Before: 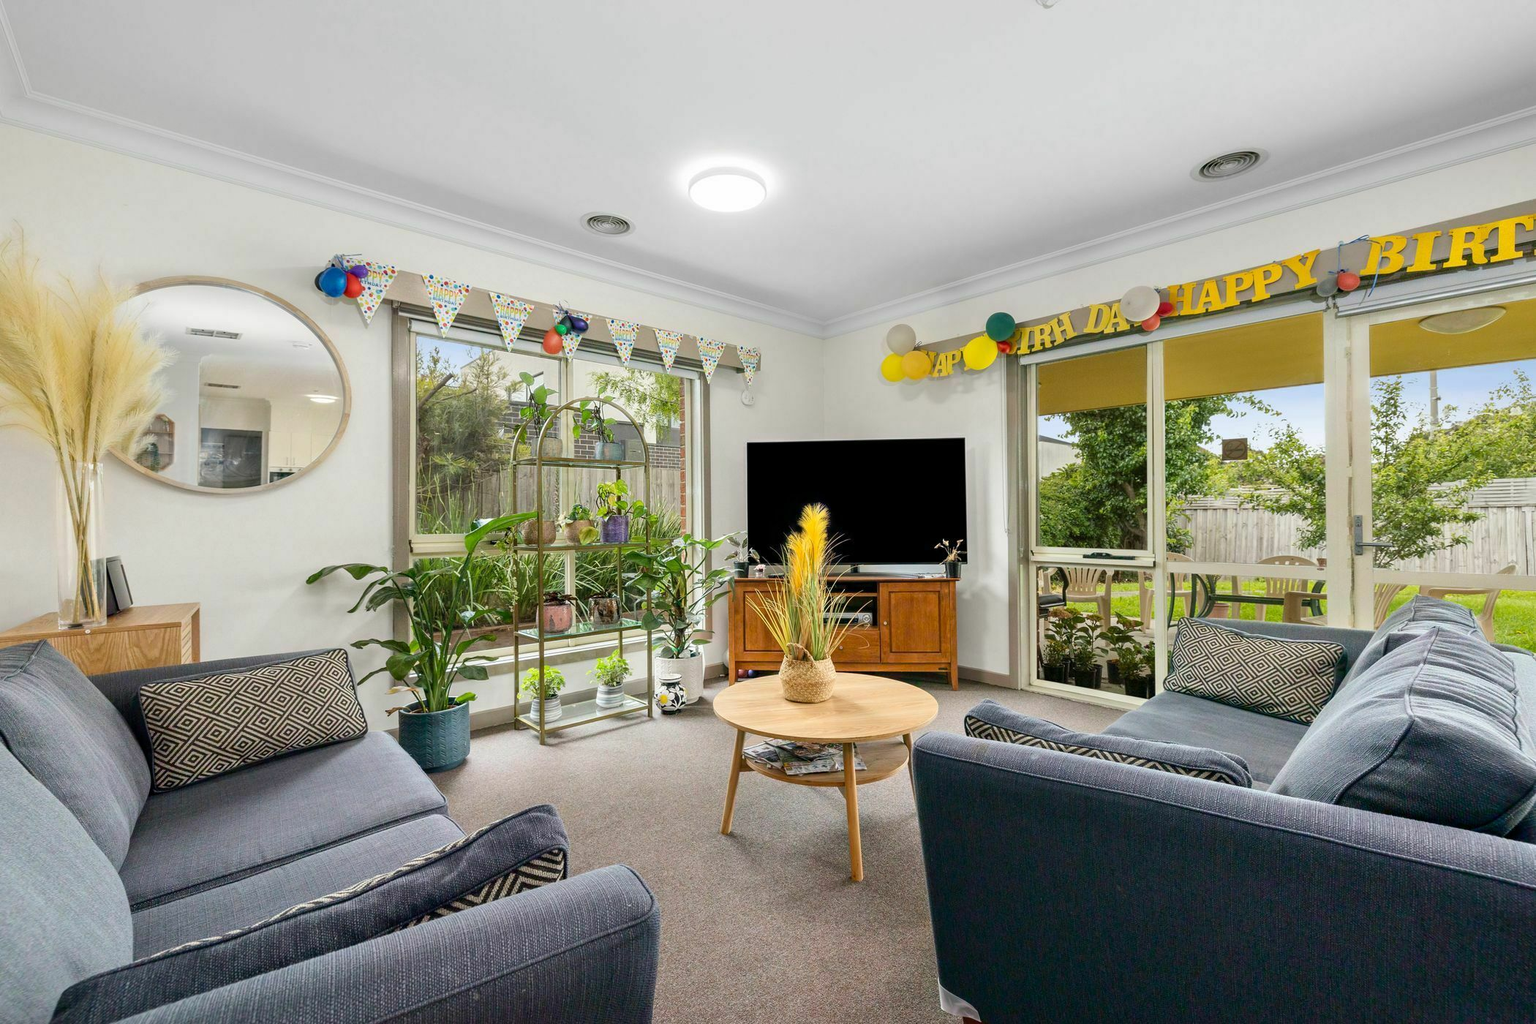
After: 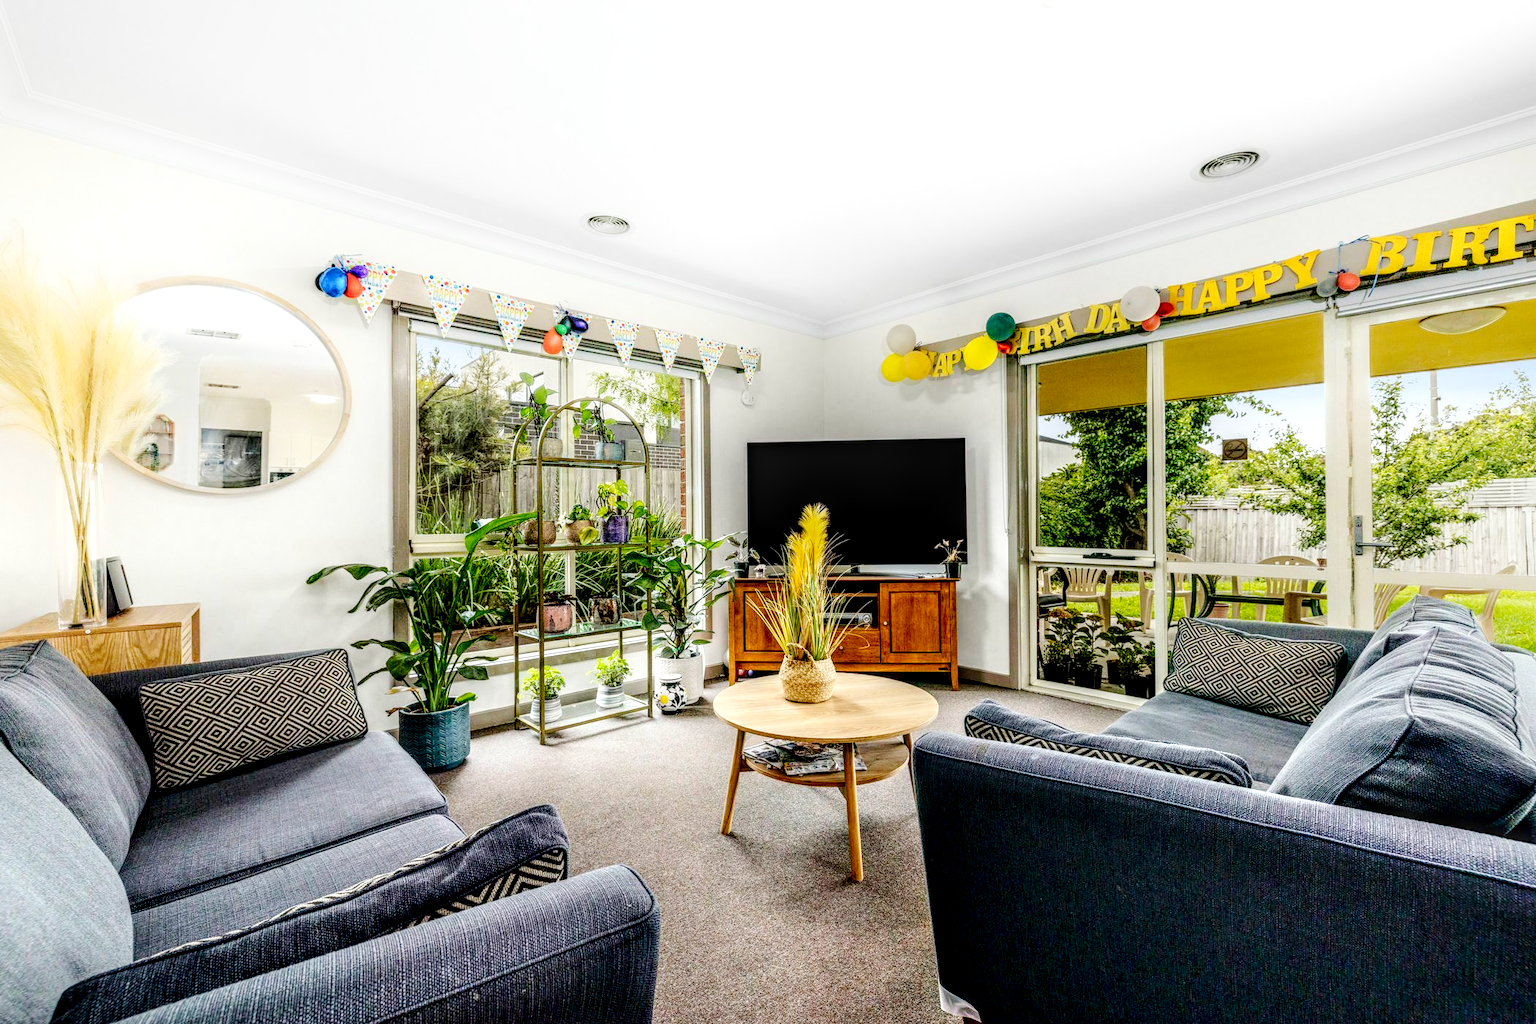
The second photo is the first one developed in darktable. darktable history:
base curve: curves: ch0 [(0, 0) (0.036, 0.025) (0.121, 0.166) (0.206, 0.329) (0.605, 0.79) (1, 1)], preserve colors none
shadows and highlights: highlights 71.62, soften with gaussian
exposure: black level correction 0.009, exposure -0.167 EV, compensate exposure bias true, compensate highlight preservation false
local contrast: highlights 14%, shadows 39%, detail 184%, midtone range 0.464
